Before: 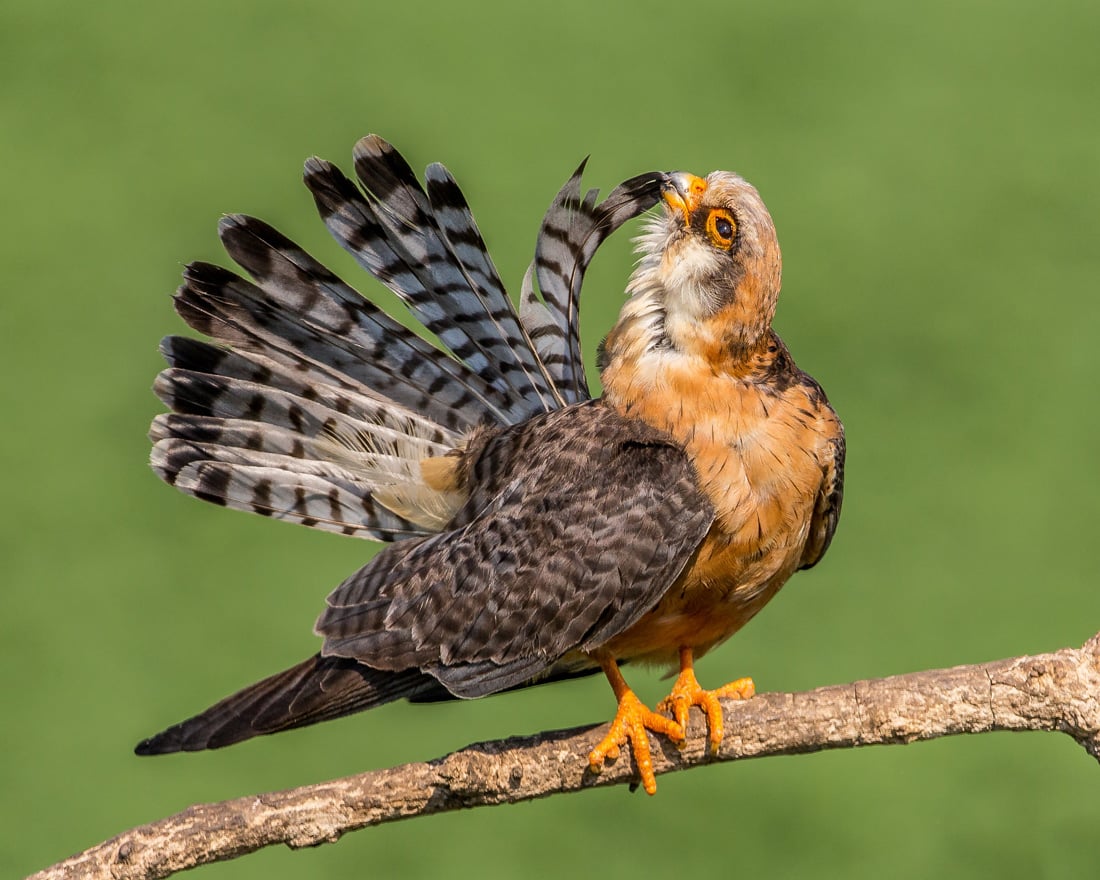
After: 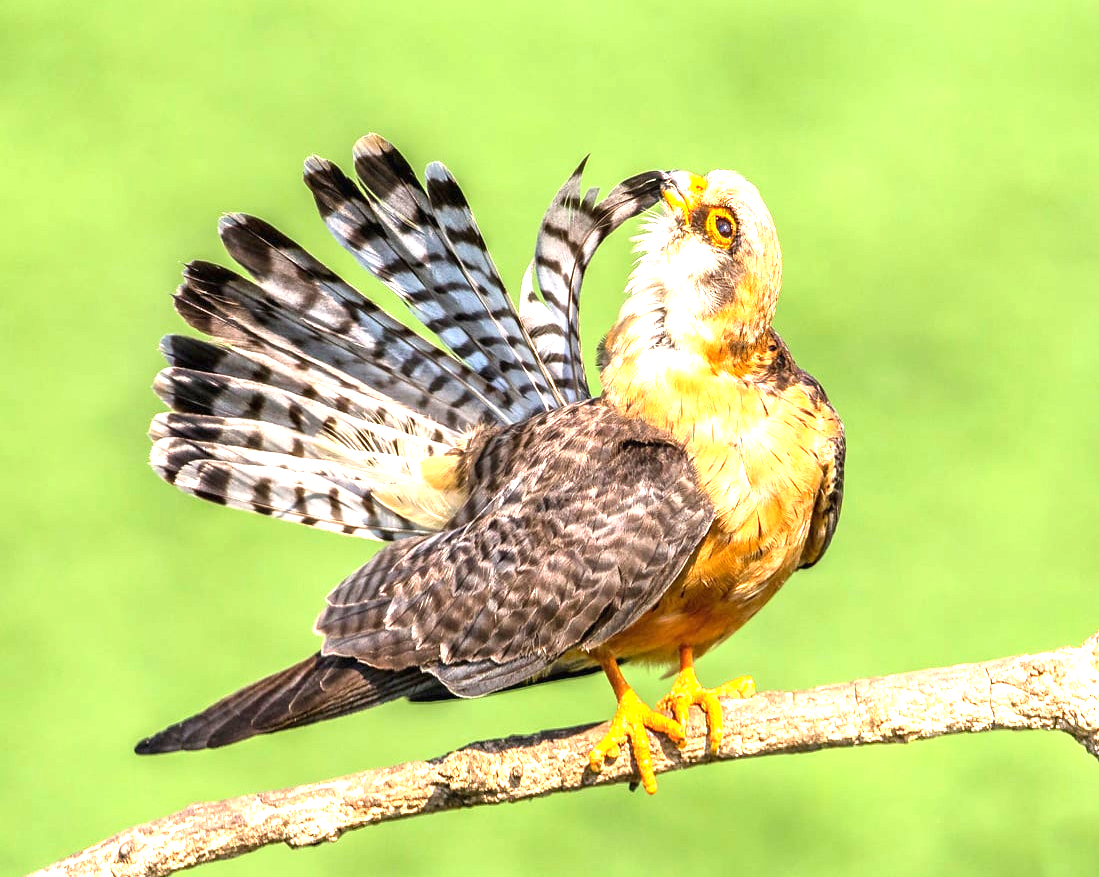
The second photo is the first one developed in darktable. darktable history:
crop: top 0.118%, bottom 0.109%
exposure: black level correction 0, exposure 1.752 EV, compensate exposure bias true, compensate highlight preservation false
color balance rgb: perceptual saturation grading › global saturation 0.488%, global vibrance 20%
